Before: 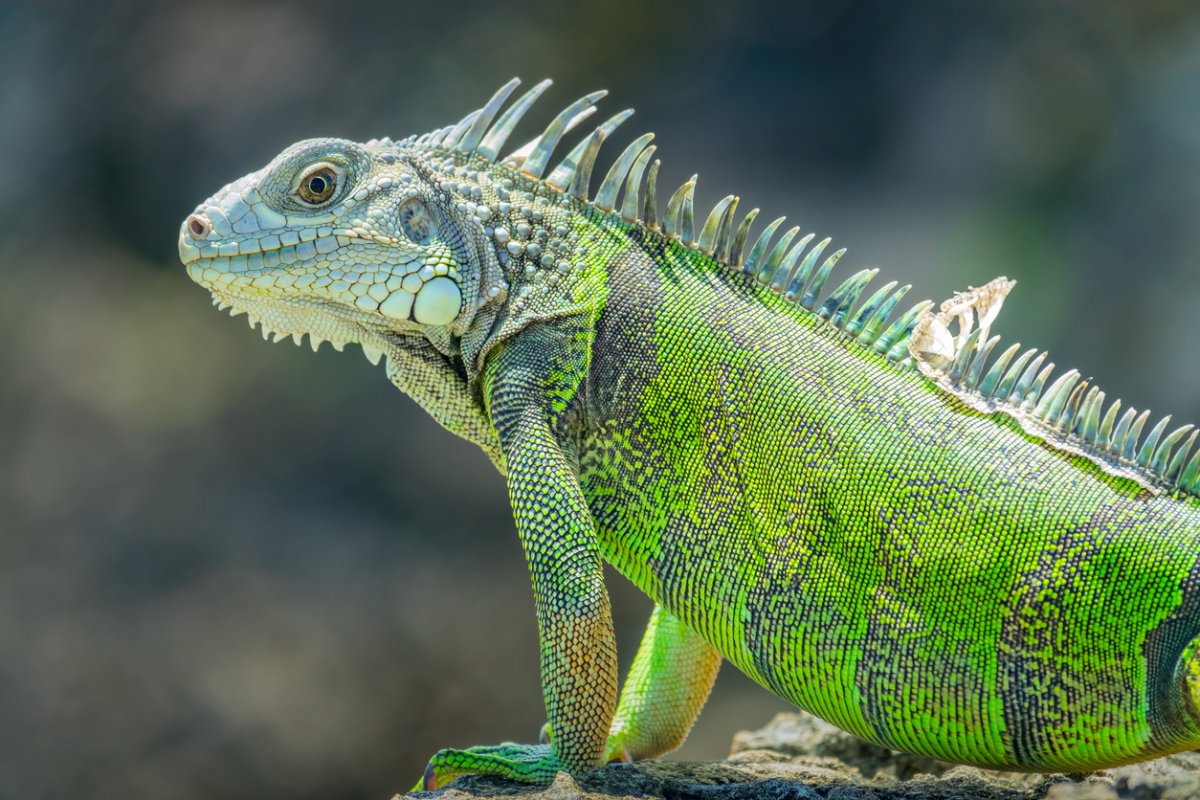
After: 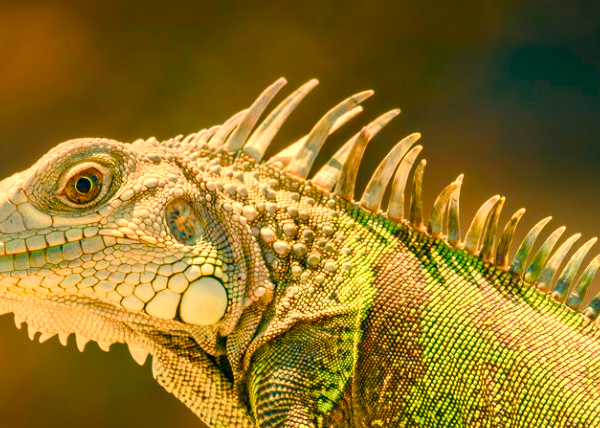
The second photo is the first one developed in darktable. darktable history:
color balance rgb: perceptual saturation grading › global saturation 24.74%, perceptual saturation grading › highlights -51.22%, perceptual saturation grading › mid-tones 19.16%, perceptual saturation grading › shadows 60.98%, global vibrance 50%
crop: left 19.556%, right 30.401%, bottom 46.458%
white balance: red 1.467, blue 0.684
base curve: curves: ch0 [(0, 0) (0.303, 0.277) (1, 1)]
